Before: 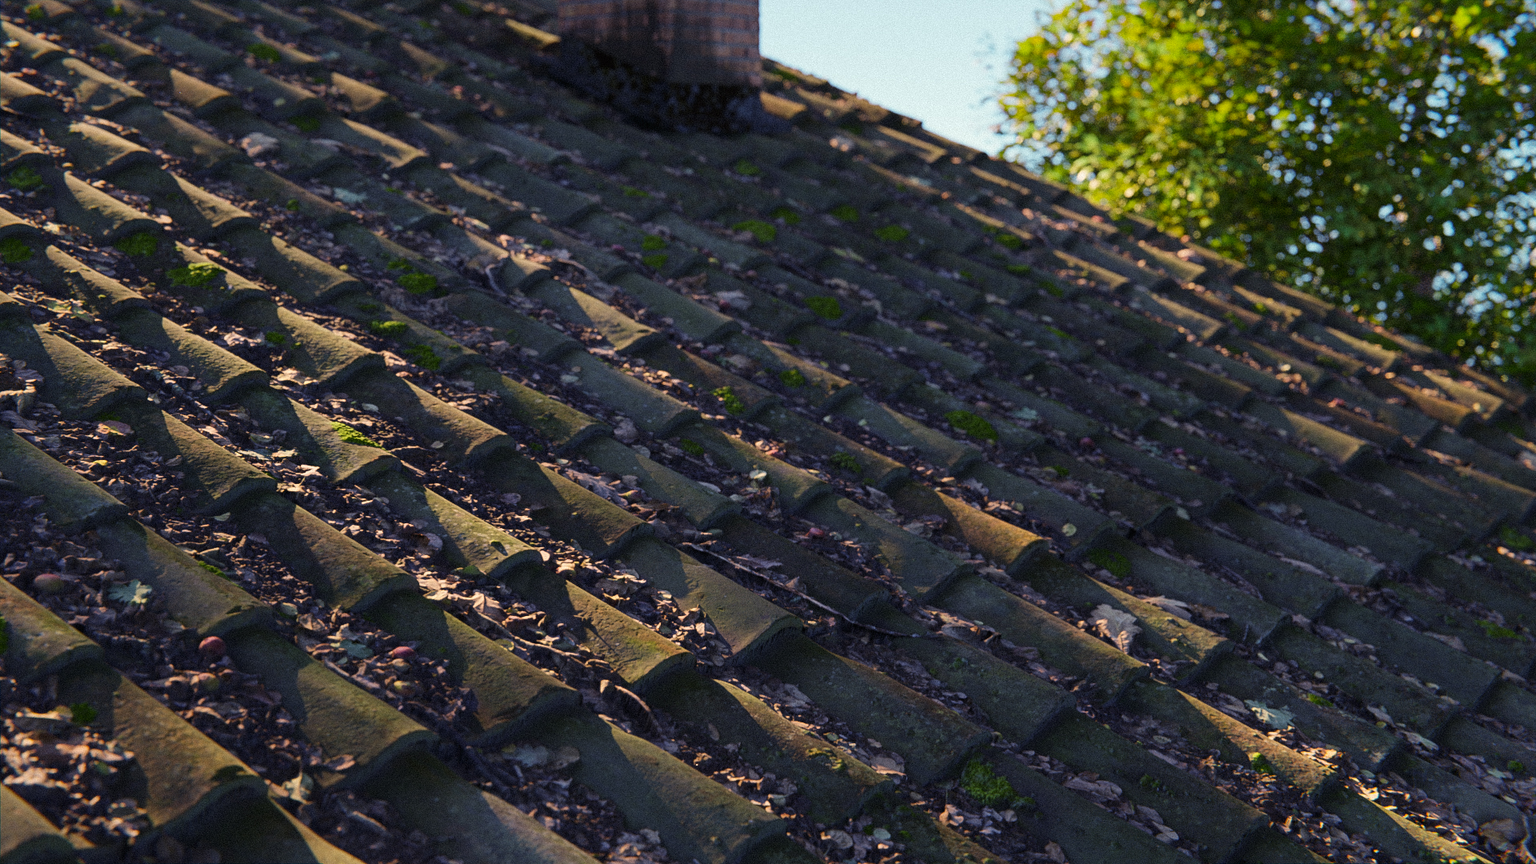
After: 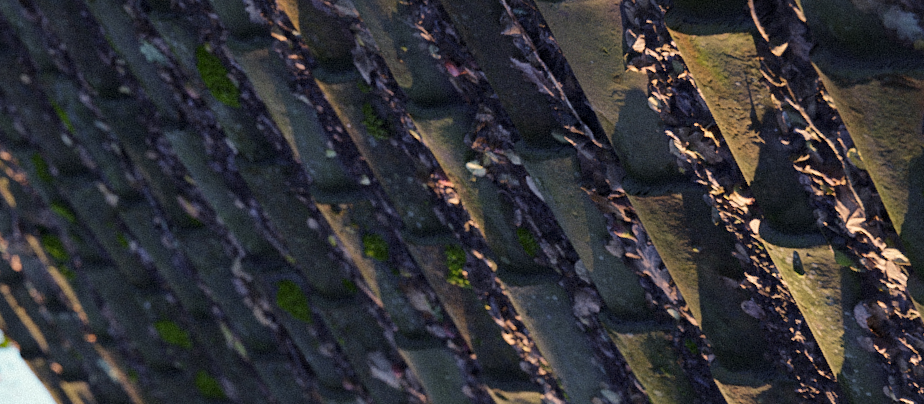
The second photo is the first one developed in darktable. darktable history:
crop and rotate: angle 147.64°, left 9.127%, top 15.576%, right 4.369%, bottom 17.154%
local contrast: mode bilateral grid, contrast 19, coarseness 49, detail 119%, midtone range 0.2
